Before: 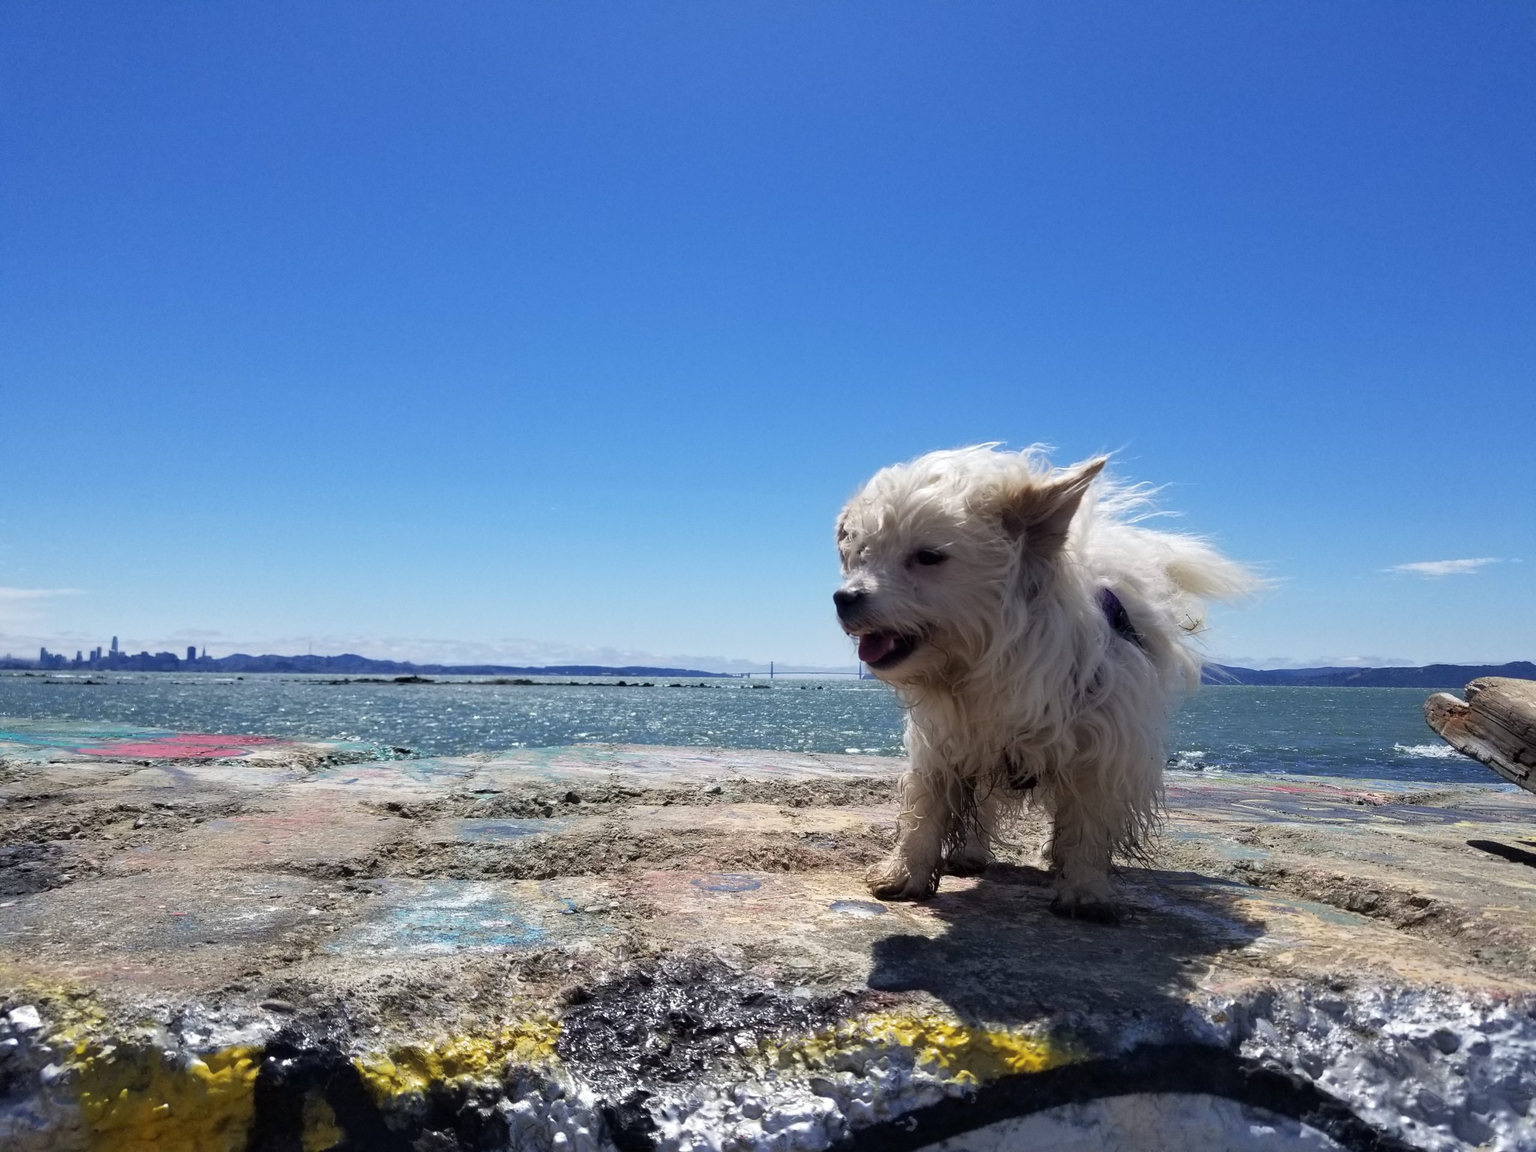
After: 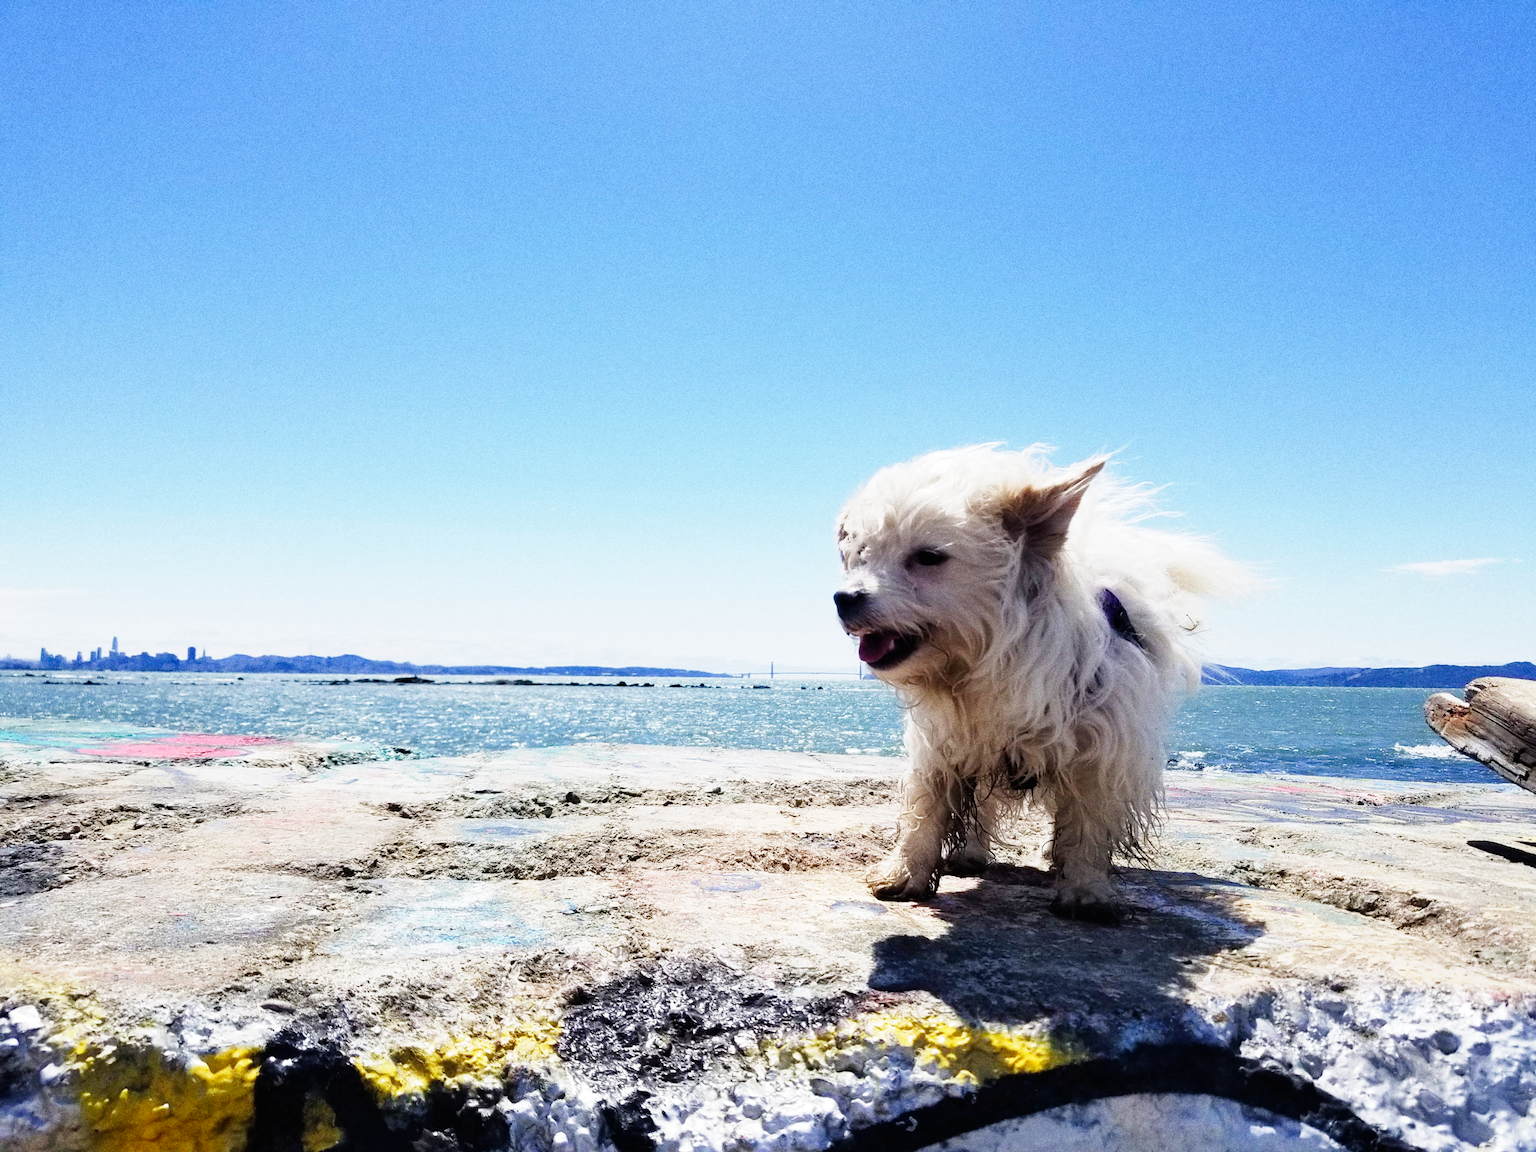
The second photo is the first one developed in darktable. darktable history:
grain: coarseness 0.09 ISO, strength 40%
base curve: curves: ch0 [(0, 0) (0, 0.001) (0.001, 0.001) (0.004, 0.002) (0.007, 0.004) (0.015, 0.013) (0.033, 0.045) (0.052, 0.096) (0.075, 0.17) (0.099, 0.241) (0.163, 0.42) (0.219, 0.55) (0.259, 0.616) (0.327, 0.722) (0.365, 0.765) (0.522, 0.873) (0.547, 0.881) (0.689, 0.919) (0.826, 0.952) (1, 1)], preserve colors none
